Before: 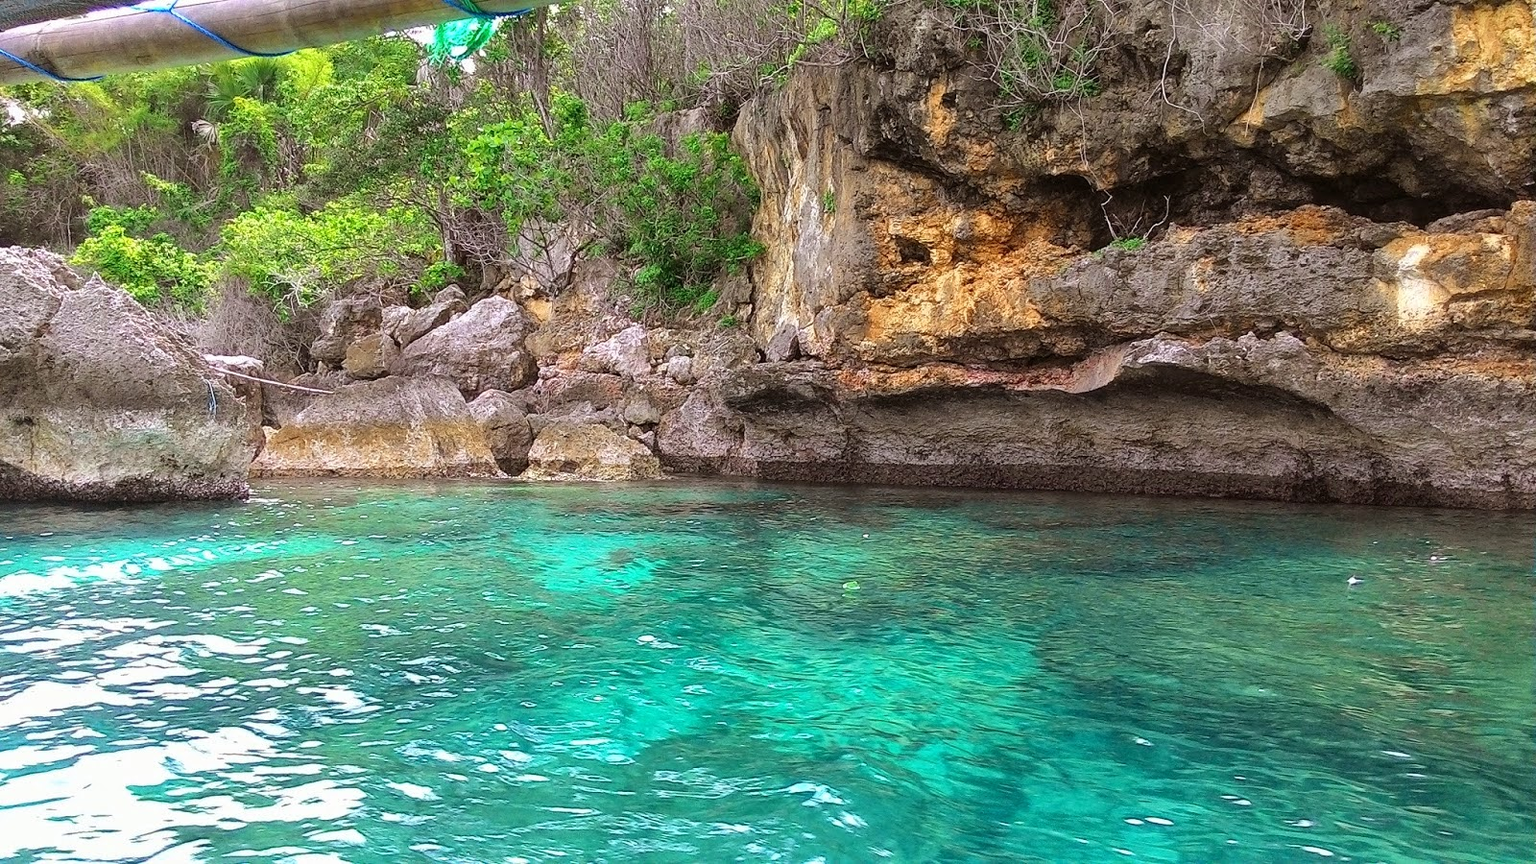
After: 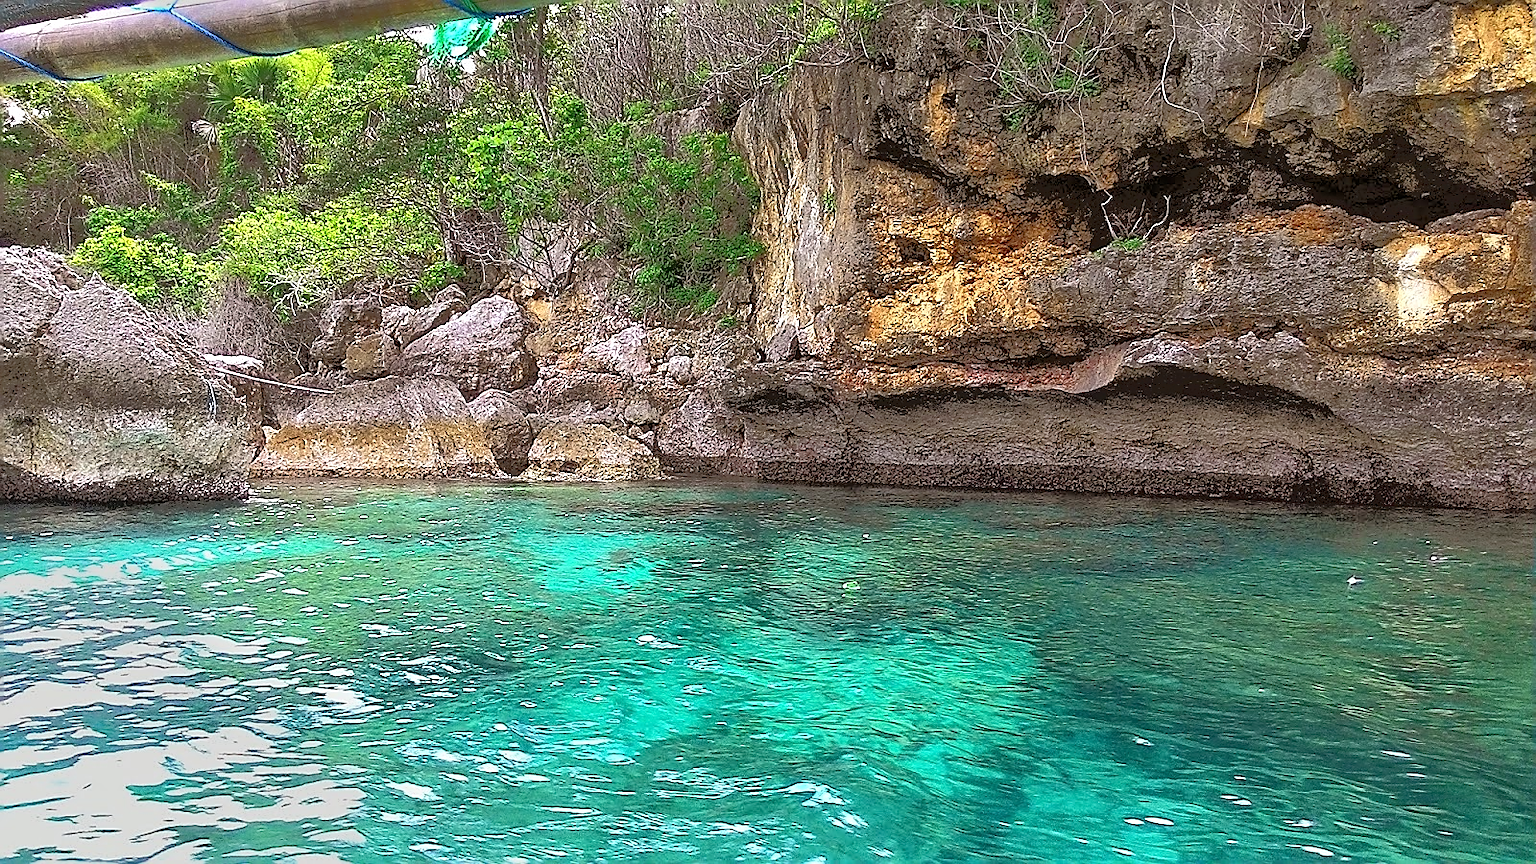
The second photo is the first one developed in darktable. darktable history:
tone equalizer: -7 EV -0.629 EV, -6 EV 0.975 EV, -5 EV -0.483 EV, -4 EV 0.435 EV, -3 EV 0.405 EV, -2 EV 0.147 EV, -1 EV -0.151 EV, +0 EV -0.394 EV
sharpen: radius 1.423, amount 1.242, threshold 0.645
